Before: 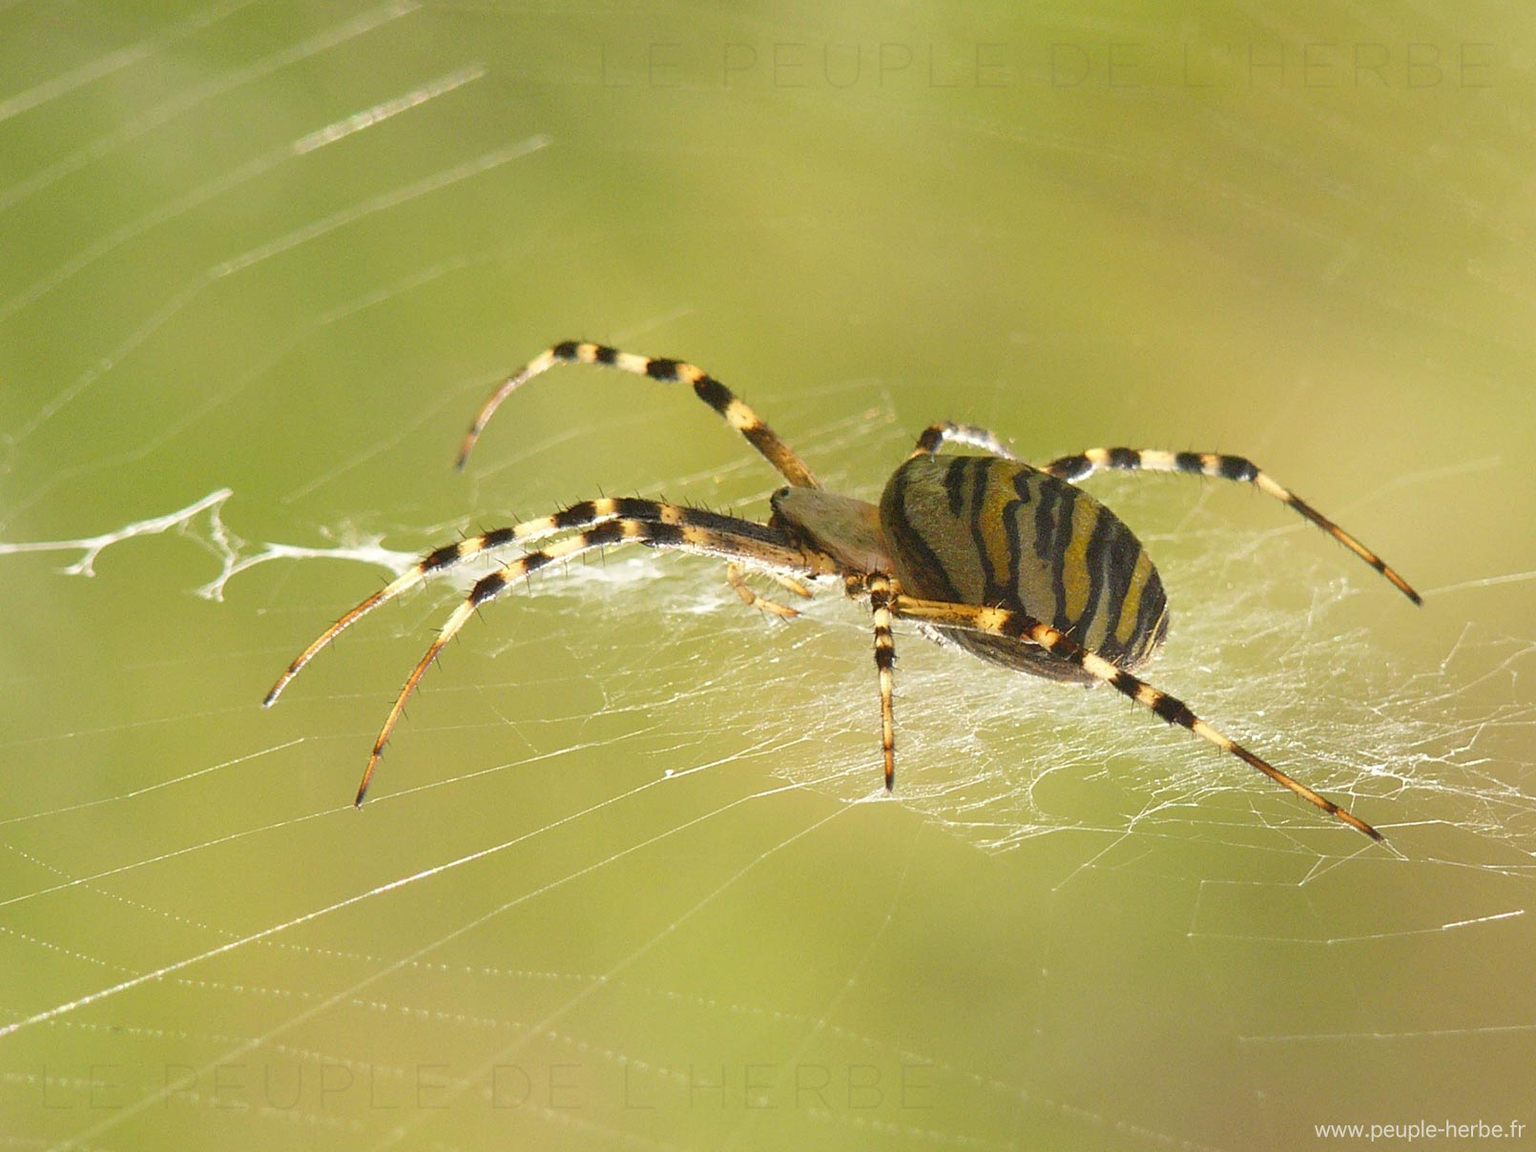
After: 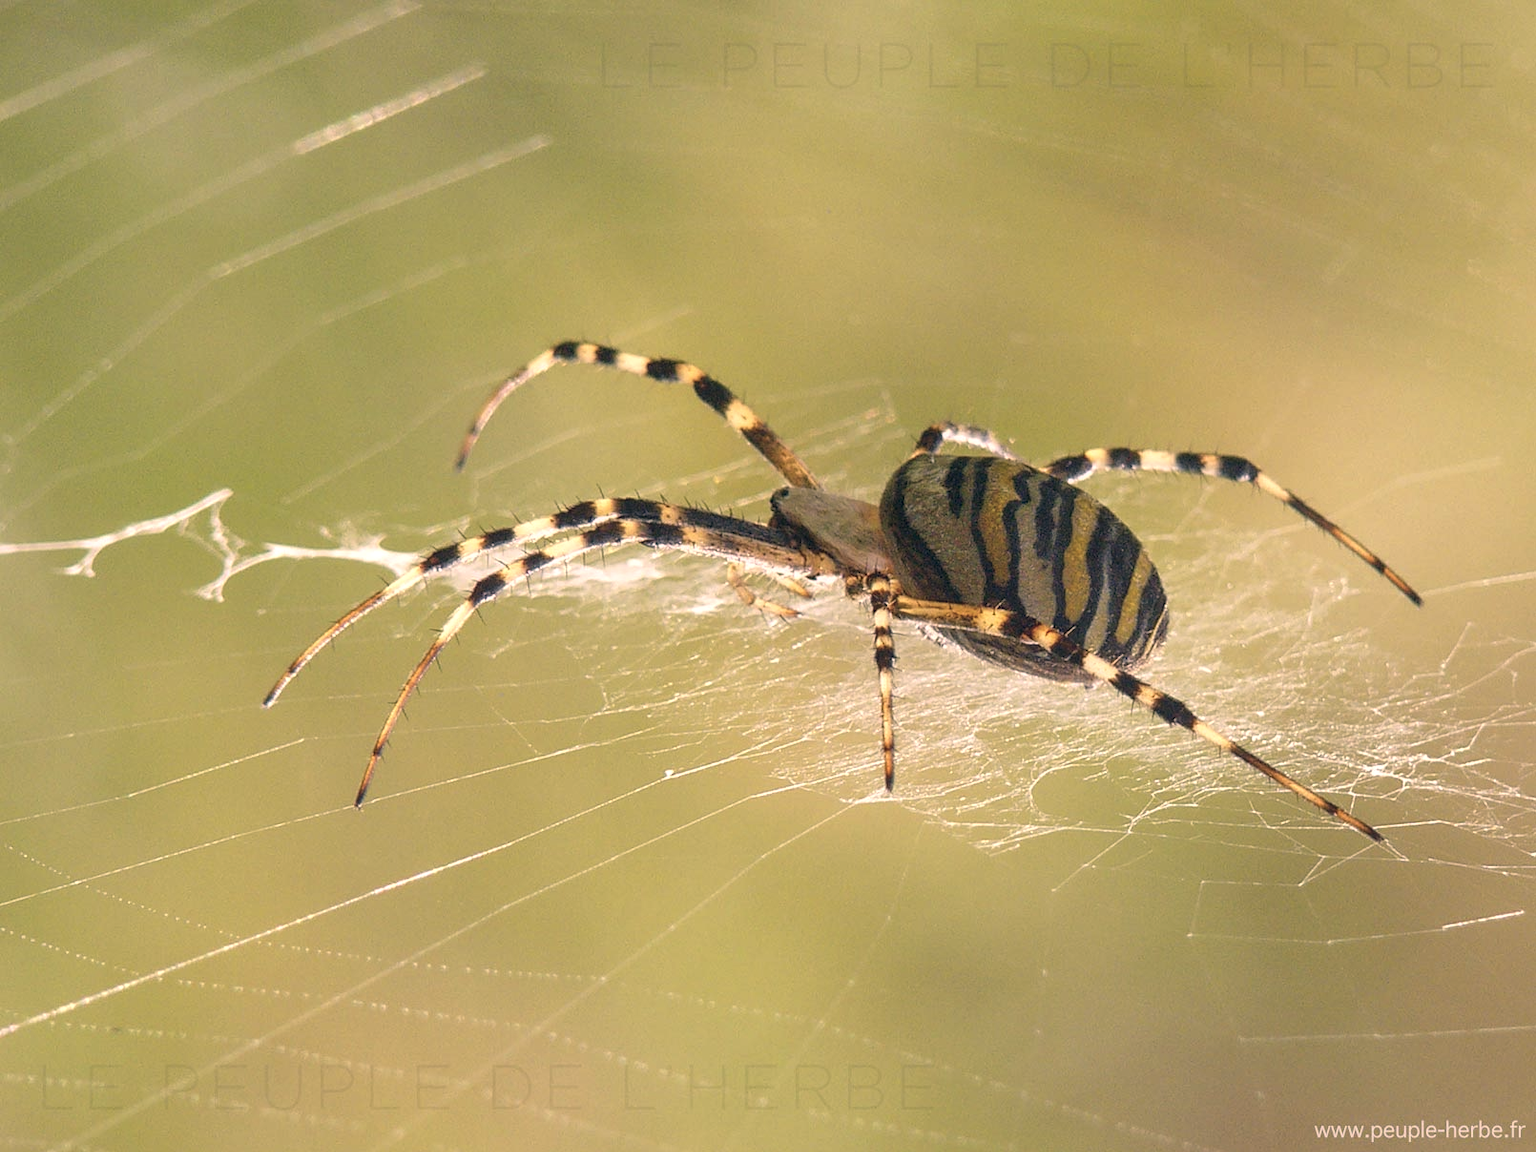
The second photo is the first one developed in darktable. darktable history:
local contrast: on, module defaults
color correction: highlights a* 13.95, highlights b* 5.85, shadows a* -5.09, shadows b* -15.8, saturation 0.84
color balance rgb: perceptual saturation grading › global saturation 0.188%
